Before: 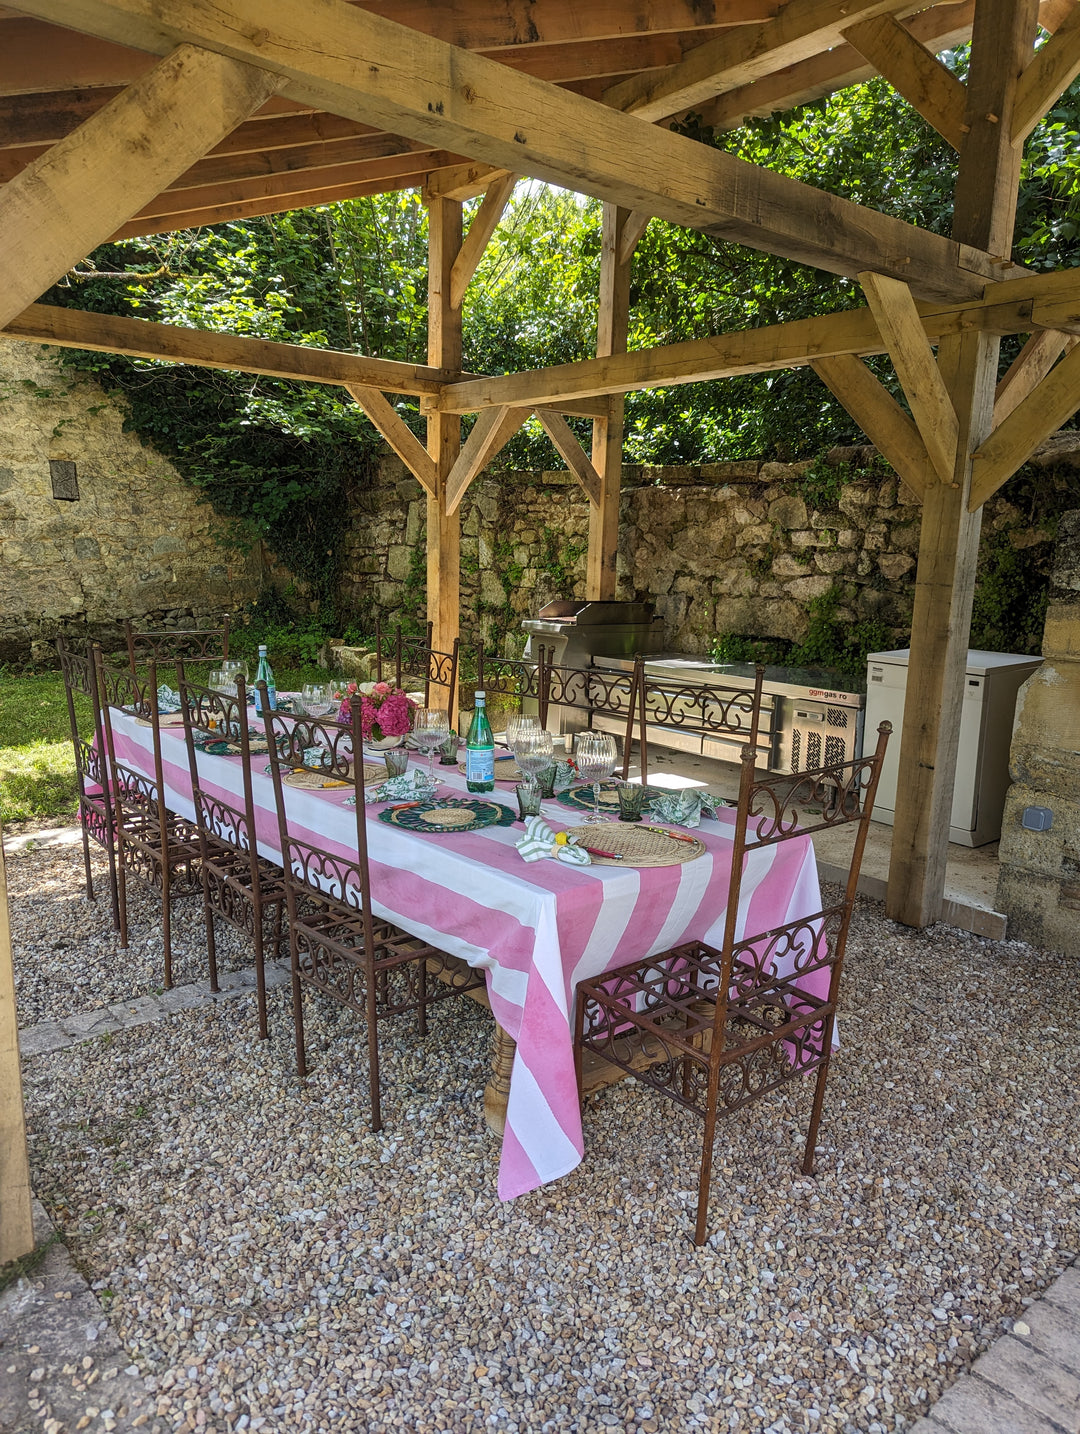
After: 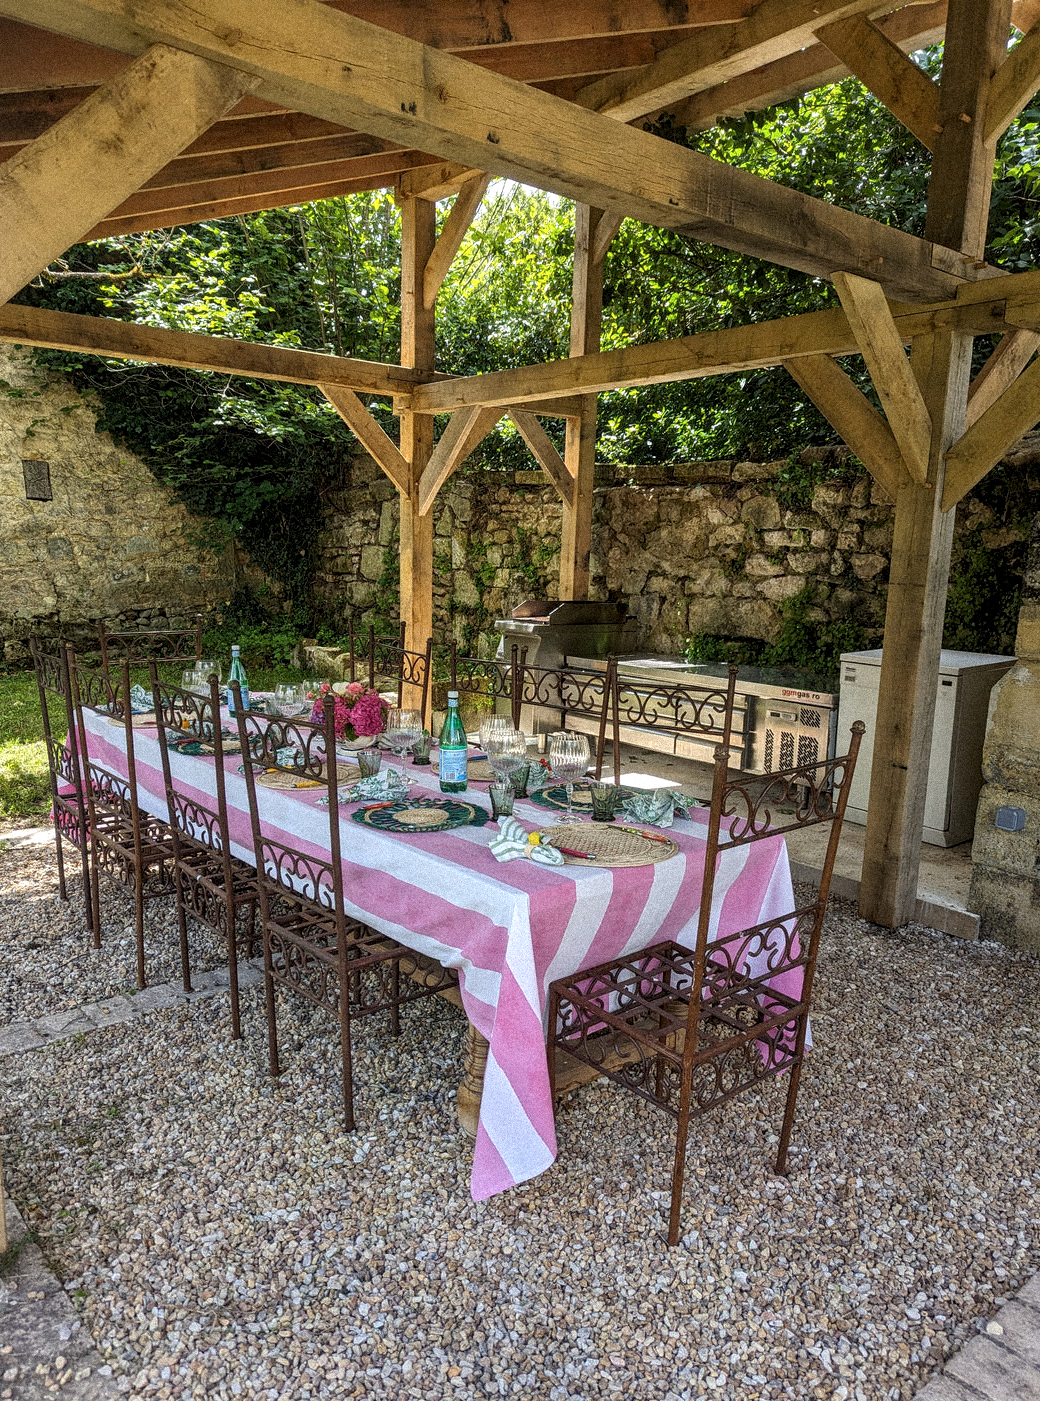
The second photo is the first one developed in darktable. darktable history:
grain: coarseness 9.38 ISO, strength 34.99%, mid-tones bias 0%
local contrast: highlights 83%, shadows 81%
crop and rotate: left 2.536%, right 1.107%, bottom 2.246%
